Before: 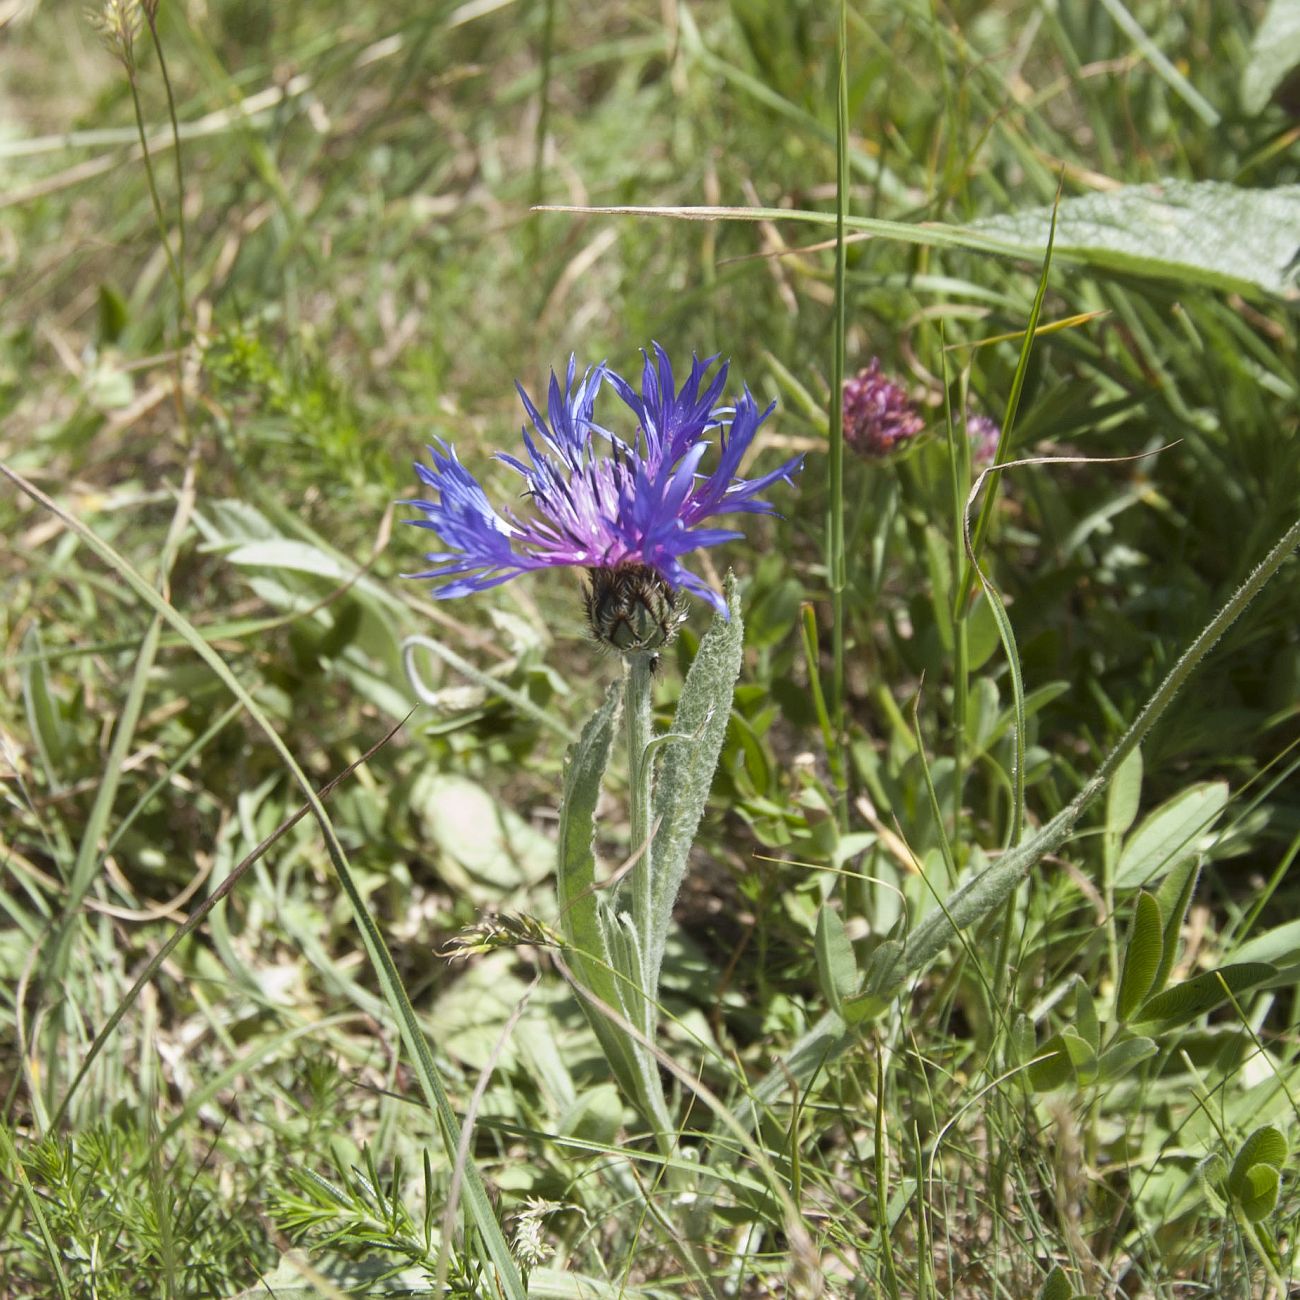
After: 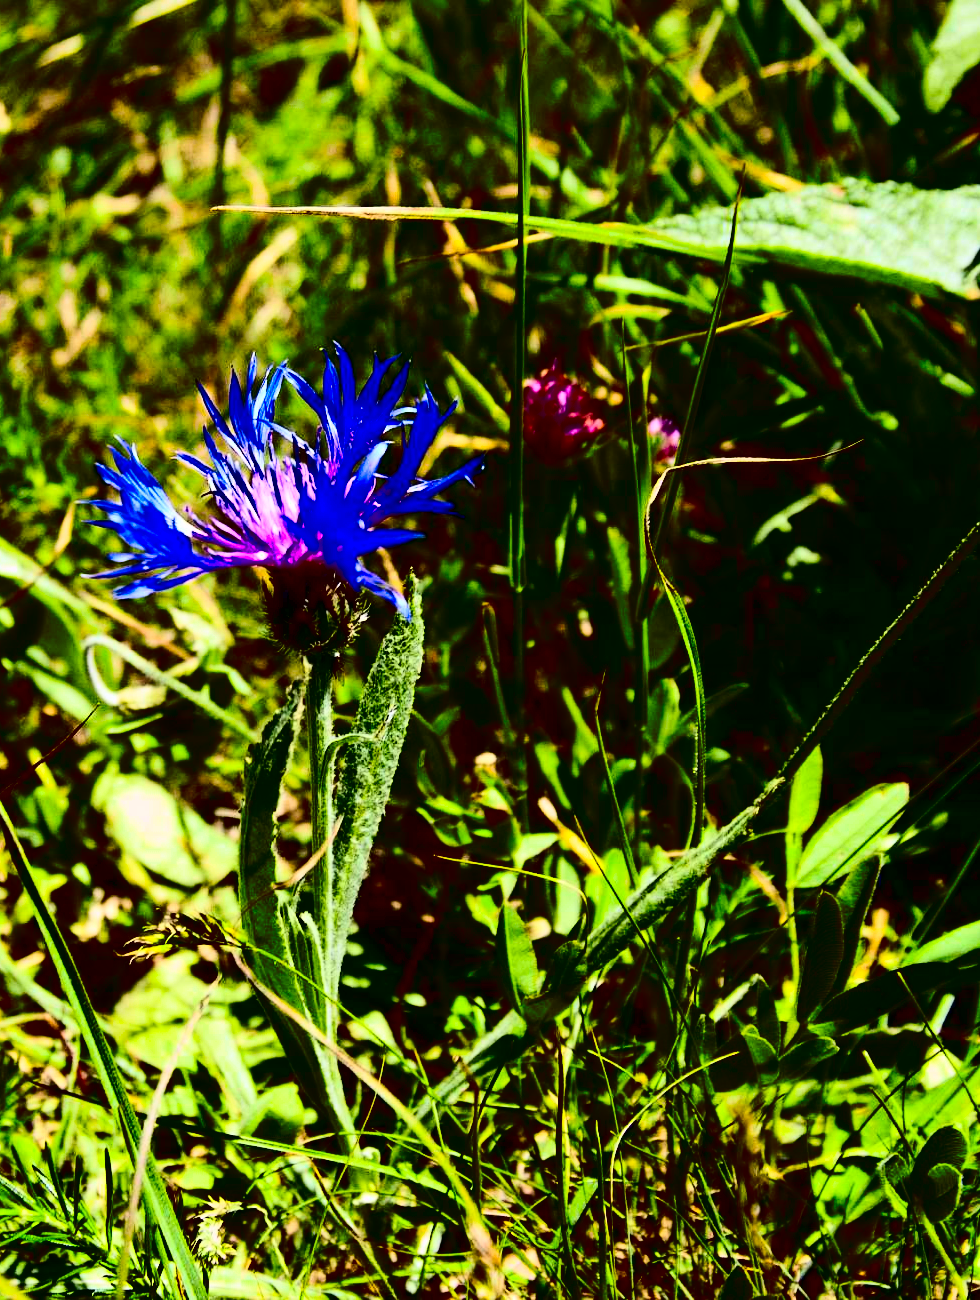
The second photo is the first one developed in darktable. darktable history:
crop and rotate: left 24.6%
color balance: output saturation 120%
contrast brightness saturation: contrast 0.77, brightness -1, saturation 1
color balance rgb: perceptual saturation grading › global saturation 25%, global vibrance 20%
white balance: emerald 1
